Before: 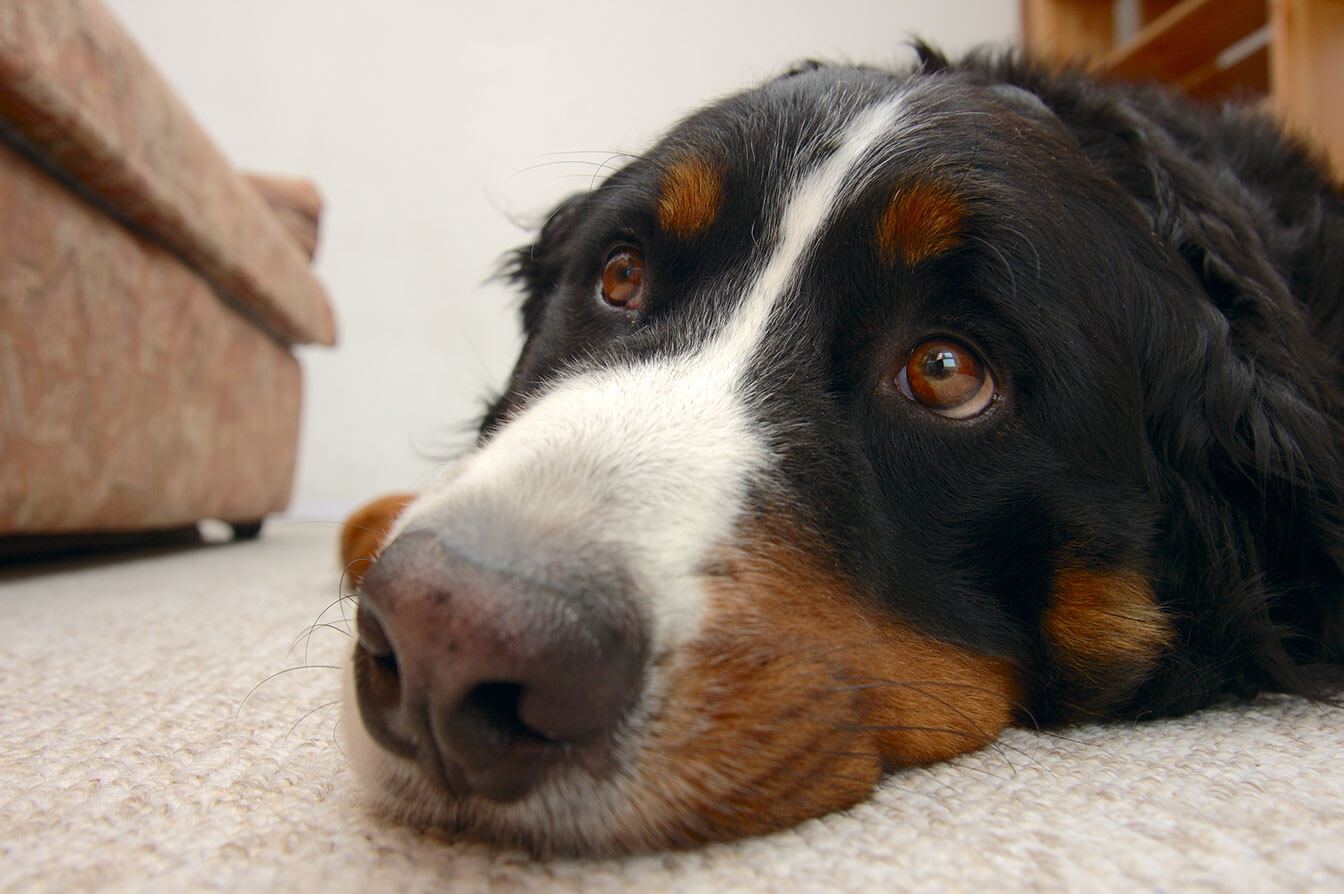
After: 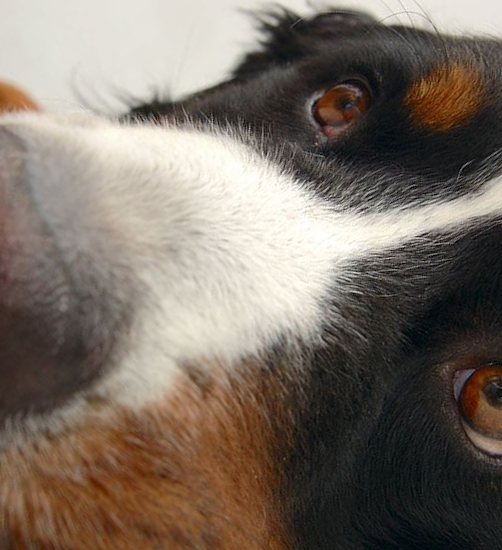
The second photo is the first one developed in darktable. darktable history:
crop and rotate: angle -45.72°, top 16.006%, right 0.857%, bottom 11.656%
